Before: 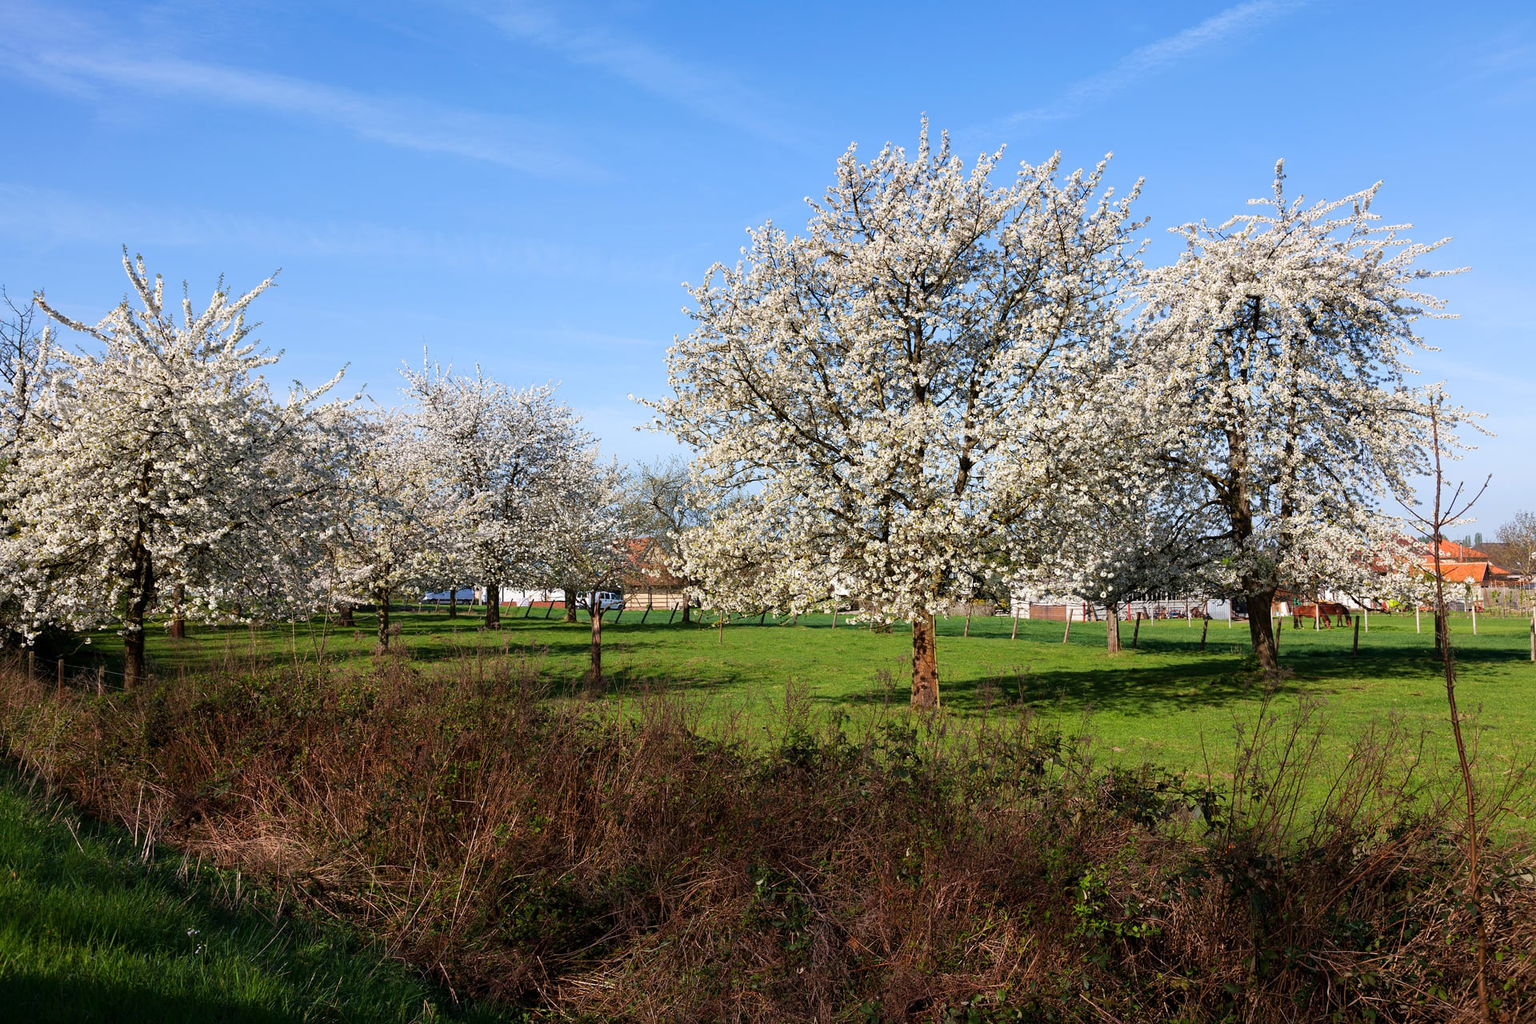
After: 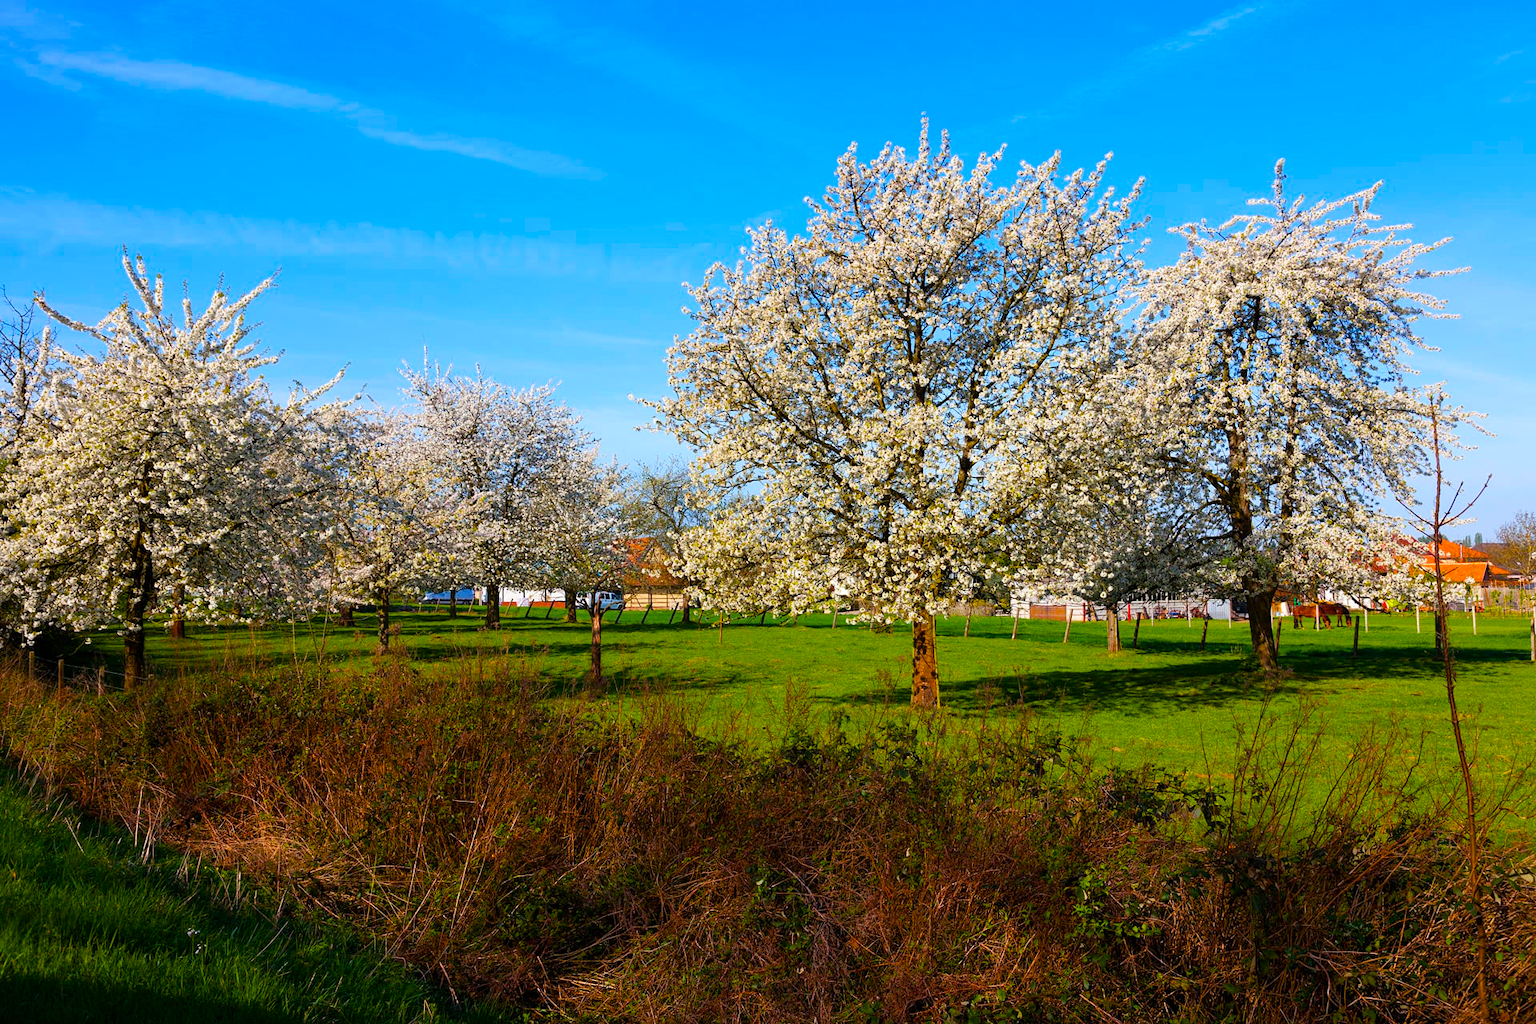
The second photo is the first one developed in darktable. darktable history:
tone equalizer: on, module defaults
color balance rgb: linear chroma grading › global chroma 25%, perceptual saturation grading › global saturation 50%
